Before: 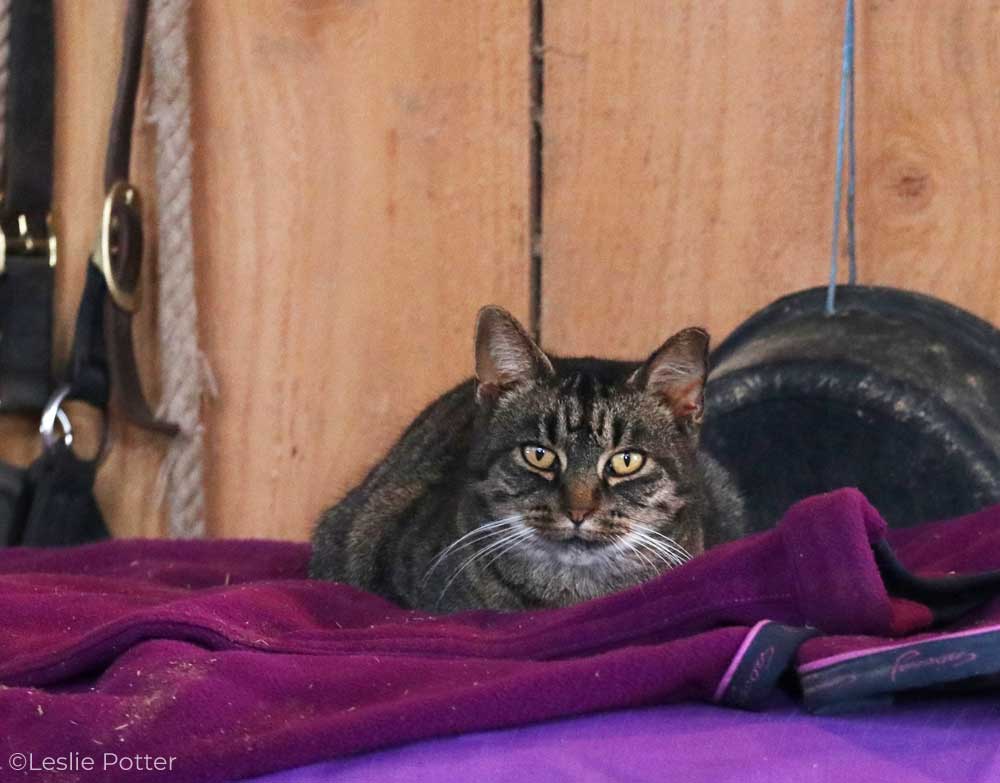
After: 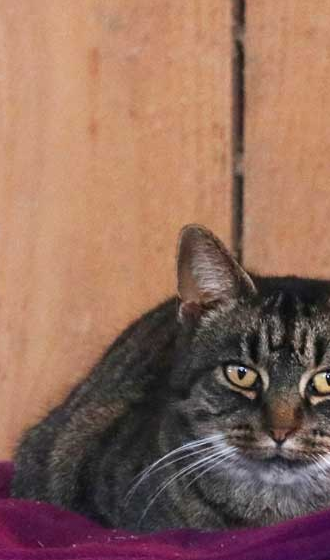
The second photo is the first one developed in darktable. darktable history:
crop and rotate: left 29.886%, top 10.352%, right 37.077%, bottom 18.007%
